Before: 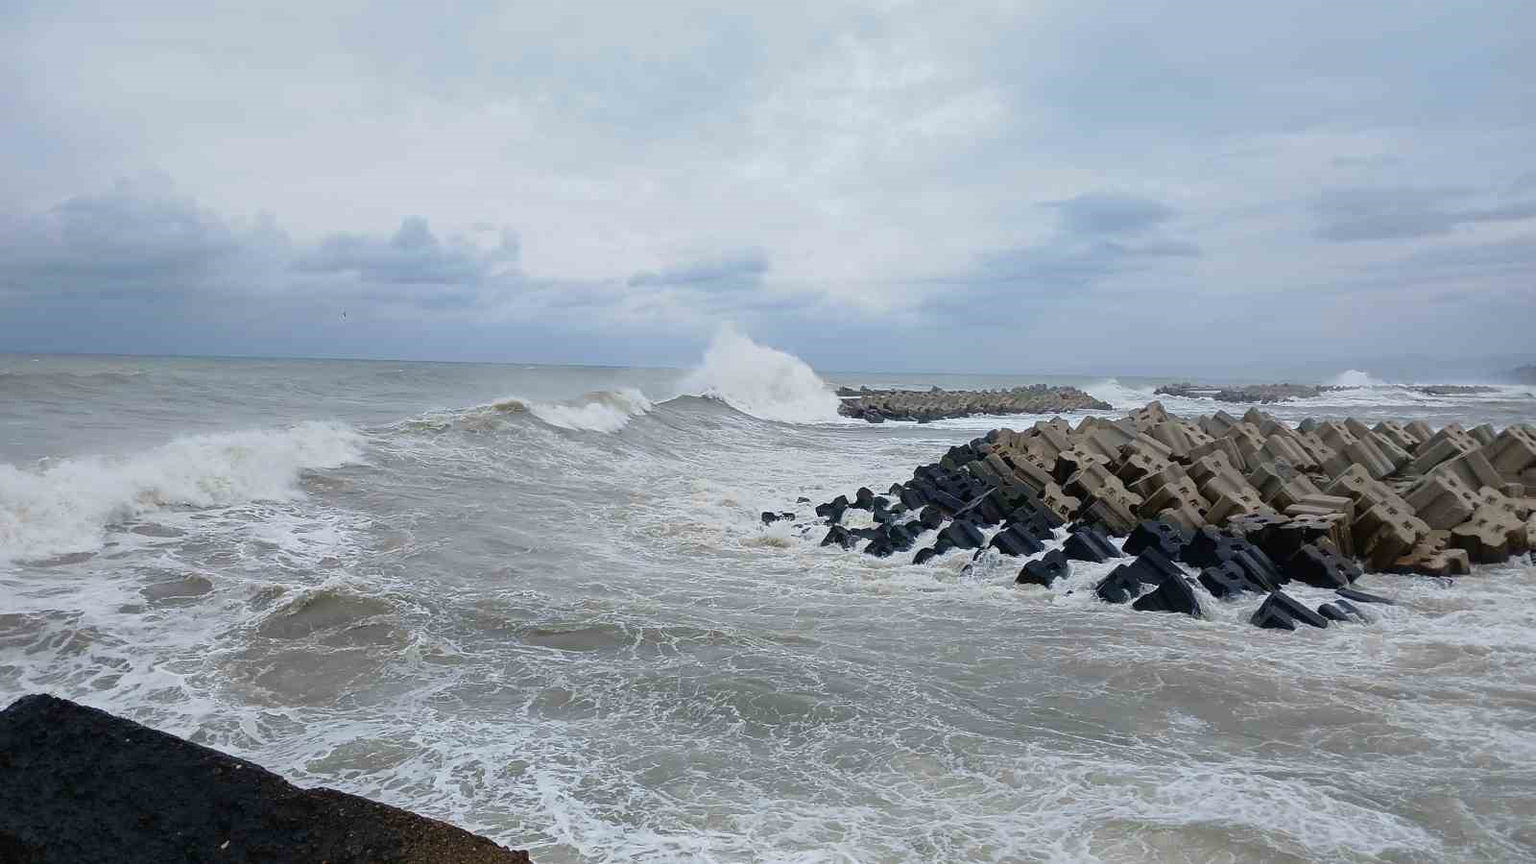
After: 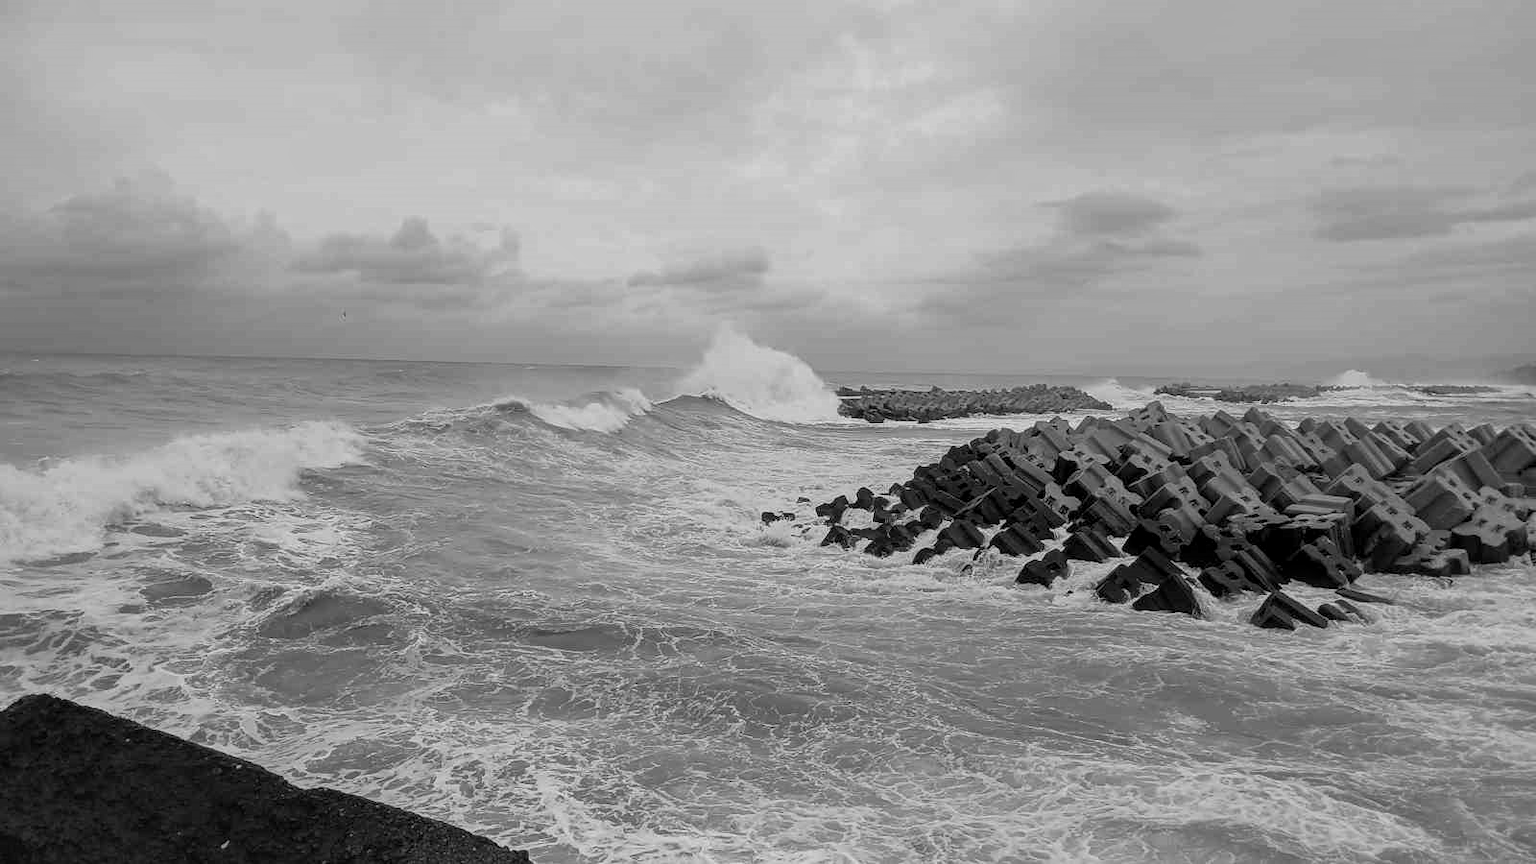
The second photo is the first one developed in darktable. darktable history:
monochrome: a -92.57, b 58.91
local contrast: on, module defaults
